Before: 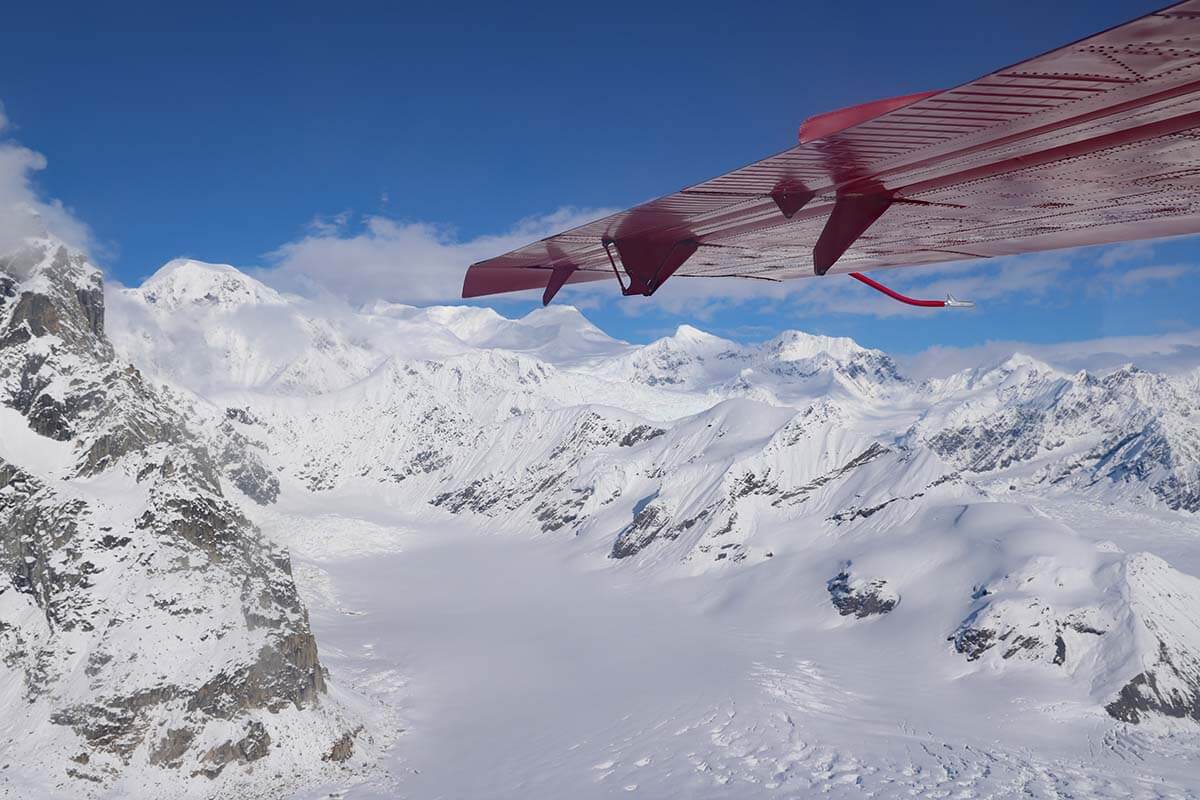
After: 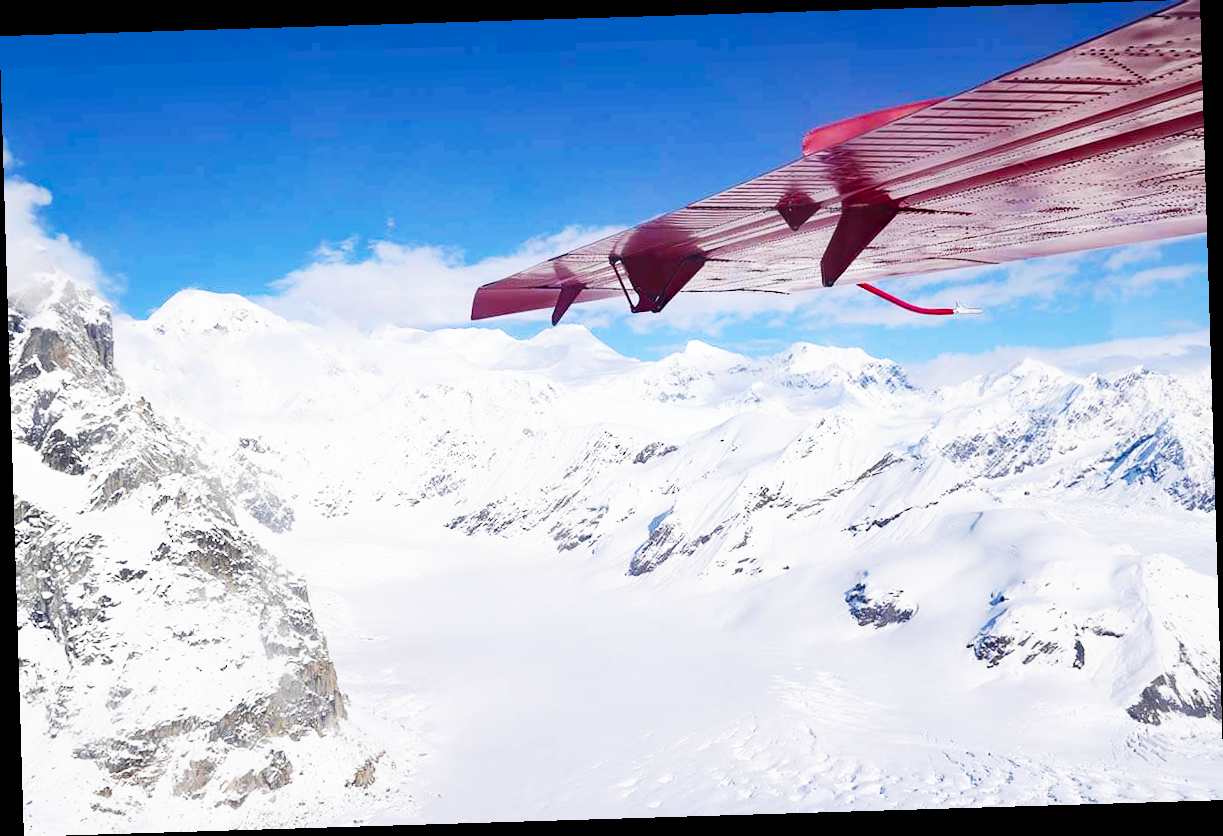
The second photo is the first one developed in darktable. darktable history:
rotate and perspective: rotation -1.75°, automatic cropping off
base curve: curves: ch0 [(0, 0) (0.007, 0.004) (0.027, 0.03) (0.046, 0.07) (0.207, 0.54) (0.442, 0.872) (0.673, 0.972) (1, 1)], preserve colors none
